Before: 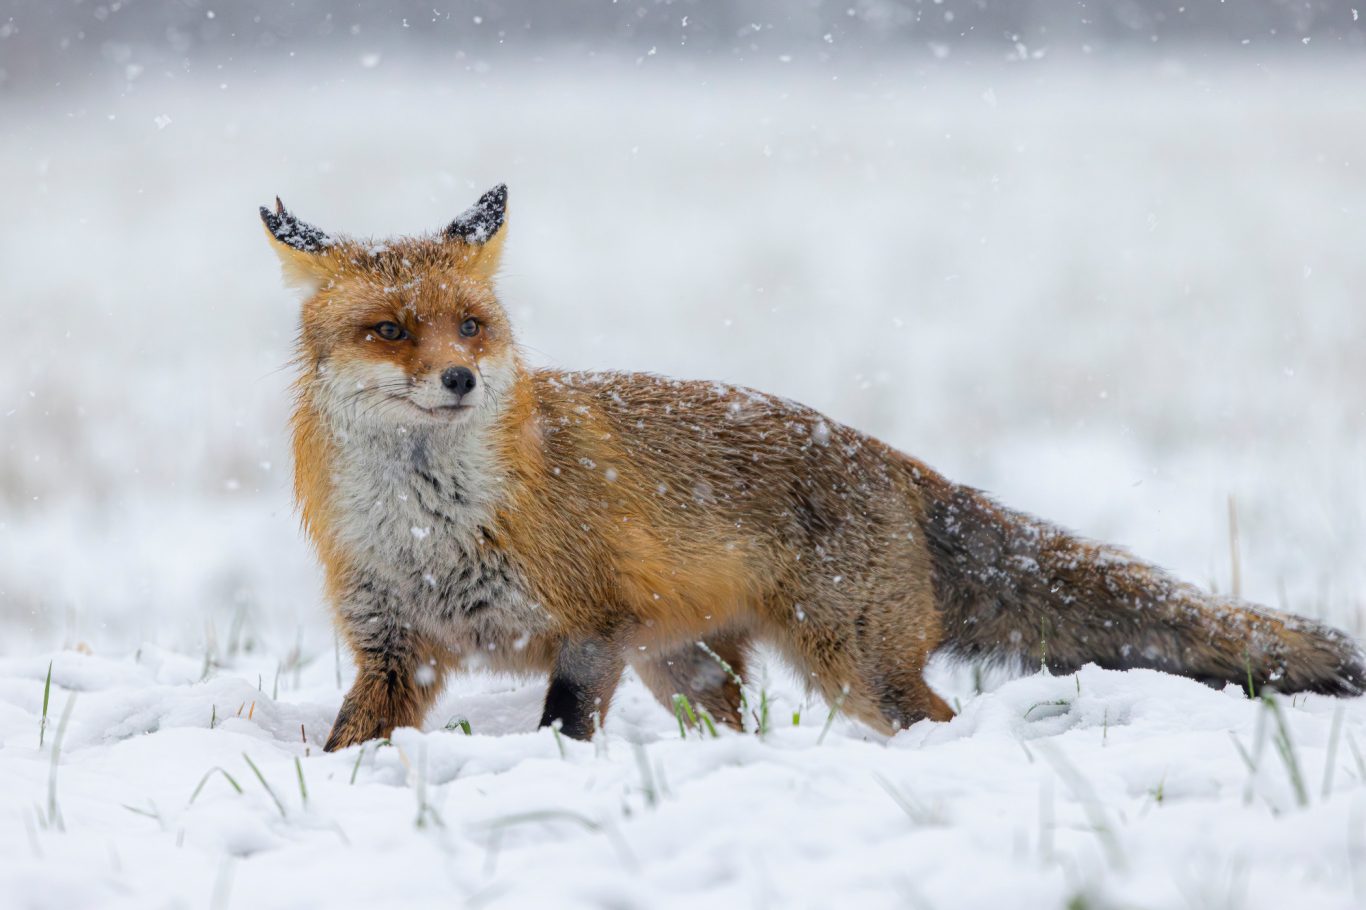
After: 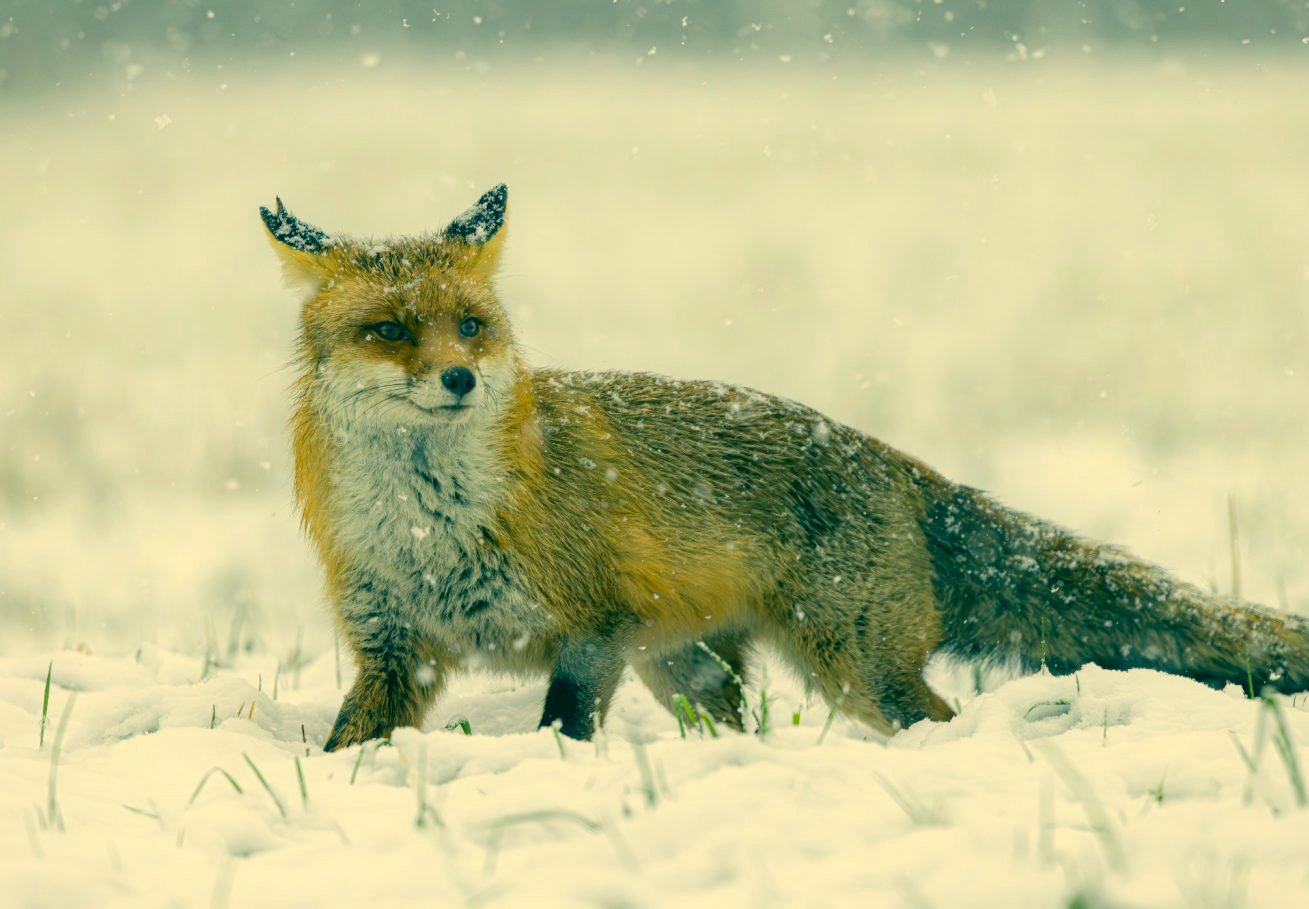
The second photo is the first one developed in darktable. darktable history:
crop: right 4.126%, bottom 0.031%
color correction: highlights a* 1.83, highlights b* 34.02, shadows a* -36.68, shadows b* -5.48
